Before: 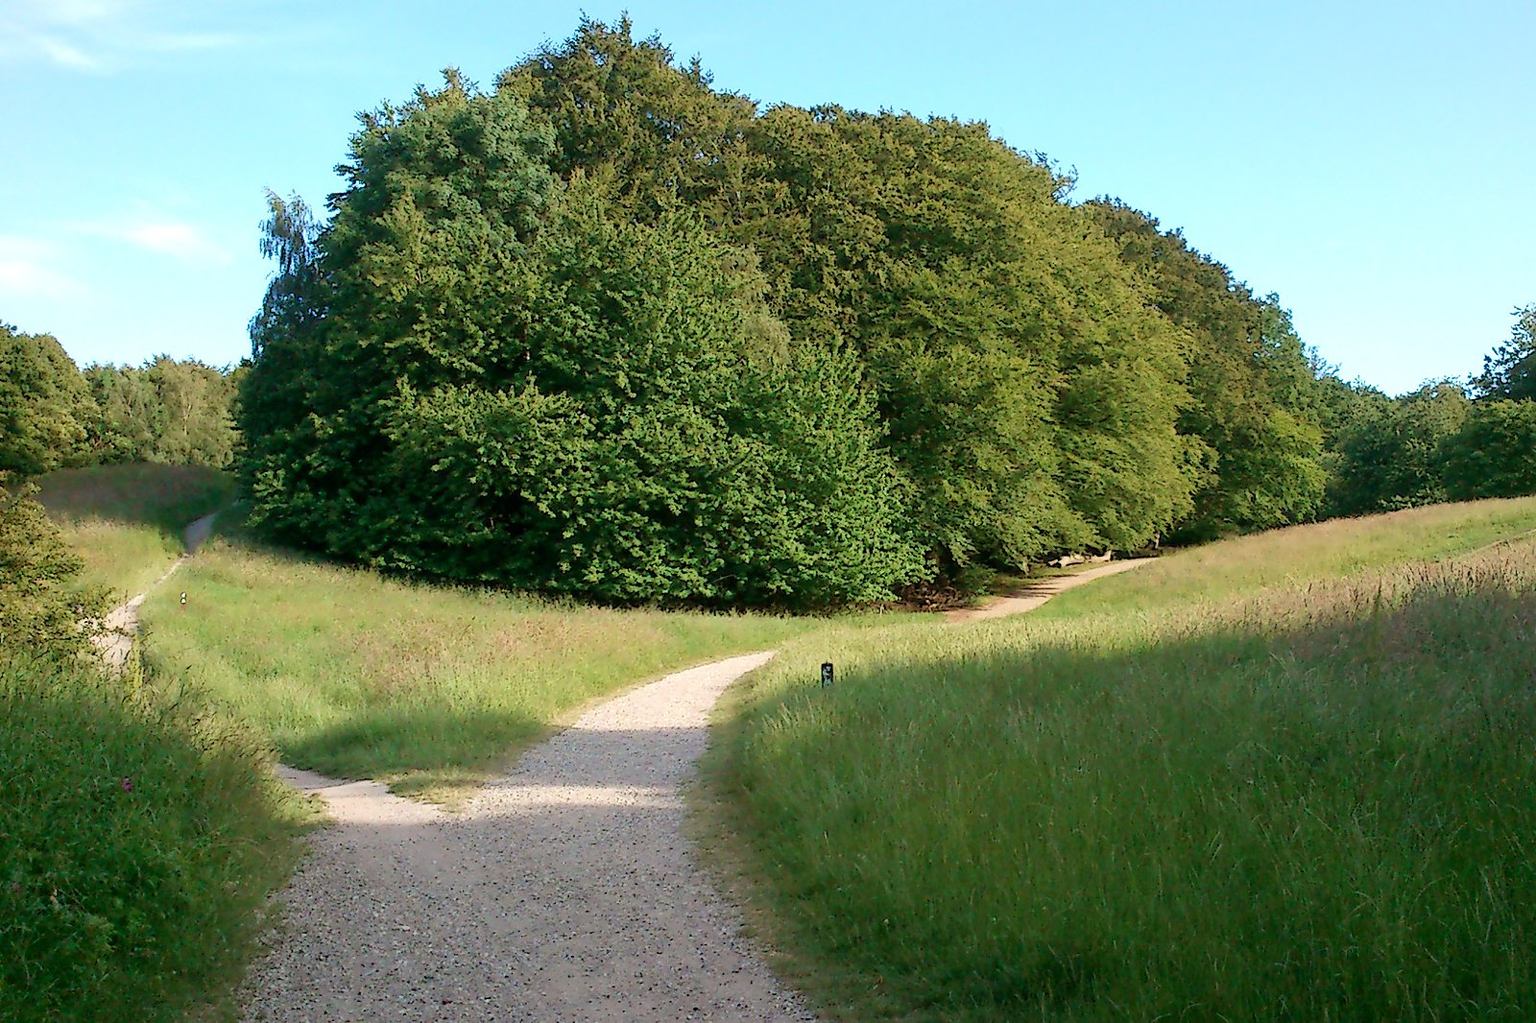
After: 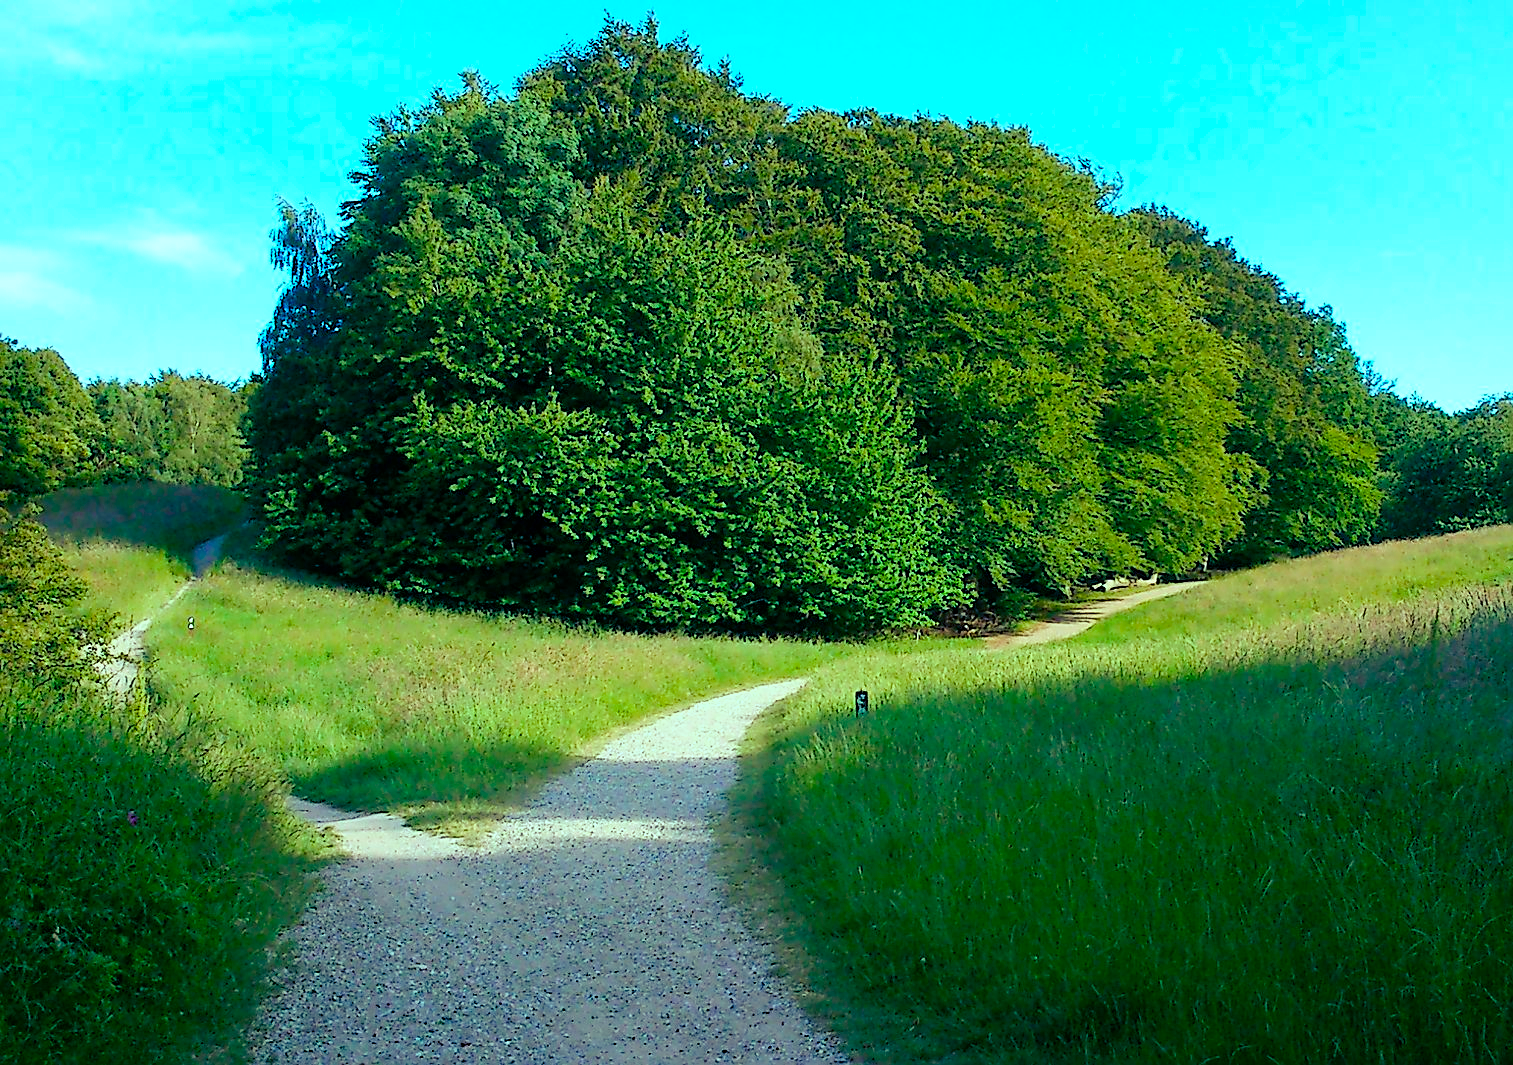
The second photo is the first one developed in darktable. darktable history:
color balance rgb: shadows lift › luminance -41.127%, shadows lift › chroma 14.405%, shadows lift › hue 257.28°, highlights gain › chroma 4.023%, highlights gain › hue 200.7°, perceptual saturation grading › global saturation 36.579%, perceptual saturation grading › shadows 36.203%, global vibrance 9.811%
crop and rotate: left 0%, right 5.376%
sharpen: on, module defaults
